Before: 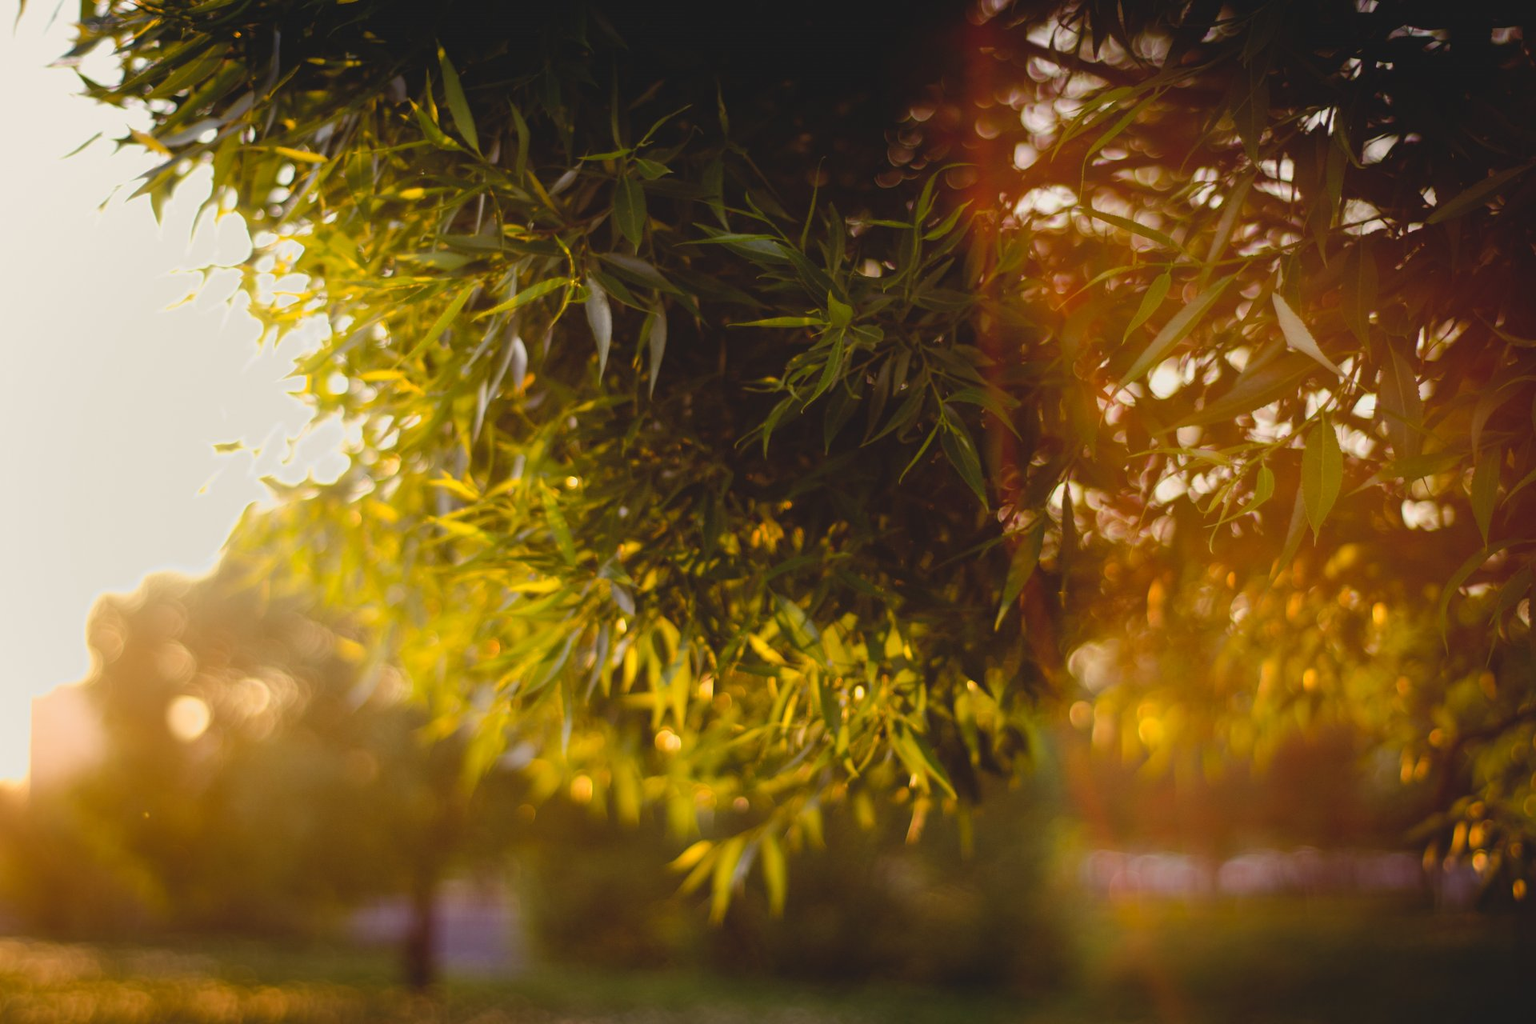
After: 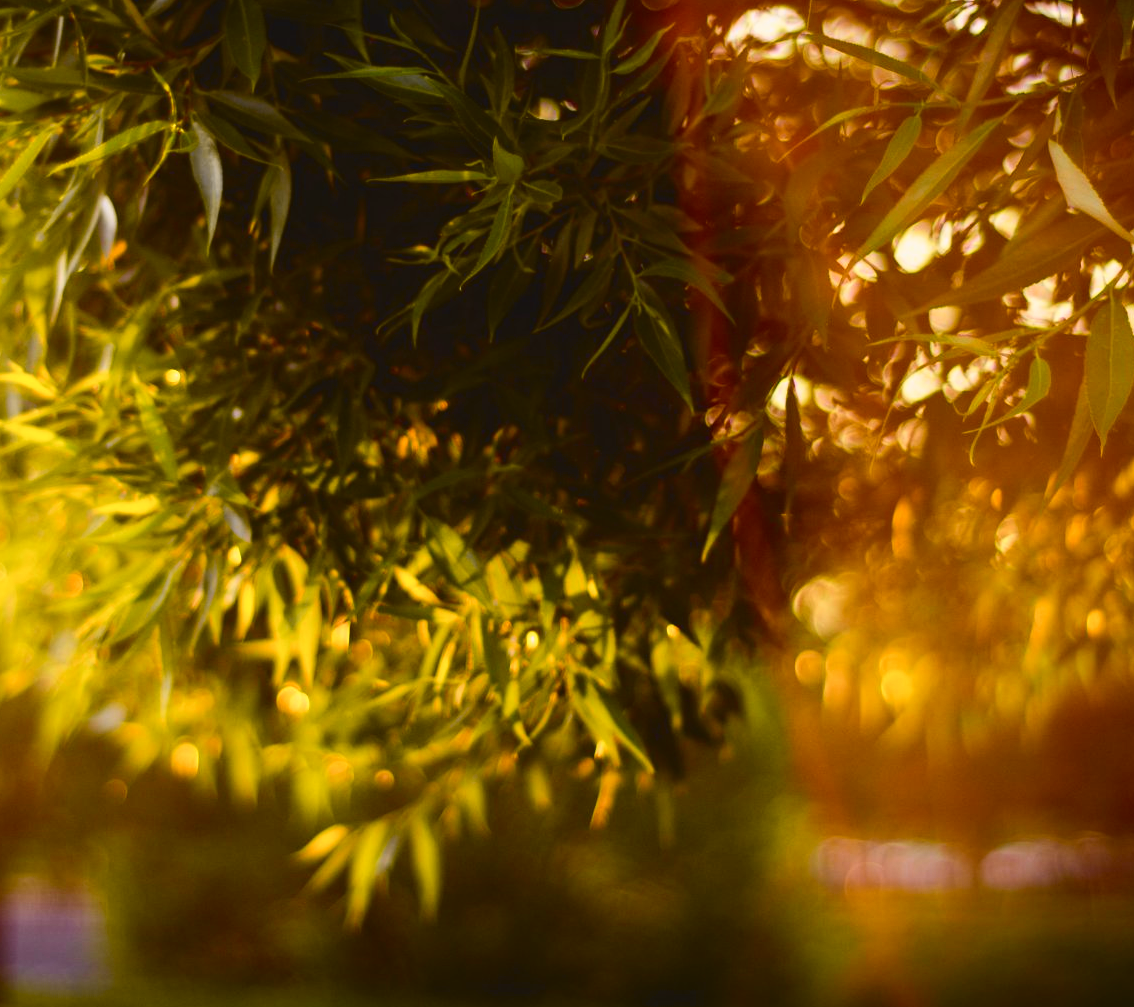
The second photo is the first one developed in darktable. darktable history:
crop and rotate: left 28.256%, top 17.734%, right 12.656%, bottom 3.573%
tone curve: curves: ch0 [(0, 0) (0.187, 0.12) (0.384, 0.363) (0.618, 0.698) (0.754, 0.857) (0.875, 0.956) (1, 0.987)]; ch1 [(0, 0) (0.402, 0.36) (0.476, 0.466) (0.501, 0.501) (0.518, 0.514) (0.564, 0.608) (0.614, 0.664) (0.692, 0.744) (1, 1)]; ch2 [(0, 0) (0.435, 0.412) (0.483, 0.481) (0.503, 0.503) (0.522, 0.535) (0.563, 0.601) (0.627, 0.699) (0.699, 0.753) (0.997, 0.858)], color space Lab, independent channels
color contrast: green-magenta contrast 0.8, blue-yellow contrast 1.1, unbound 0
